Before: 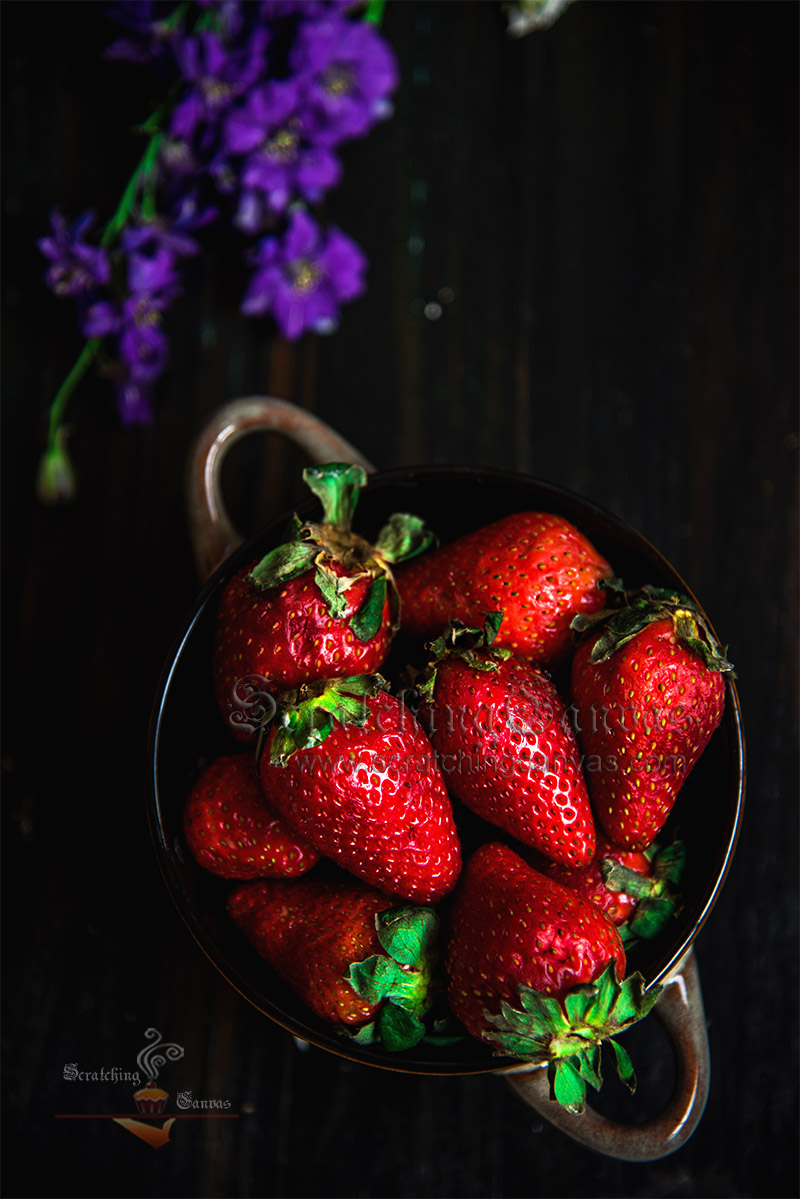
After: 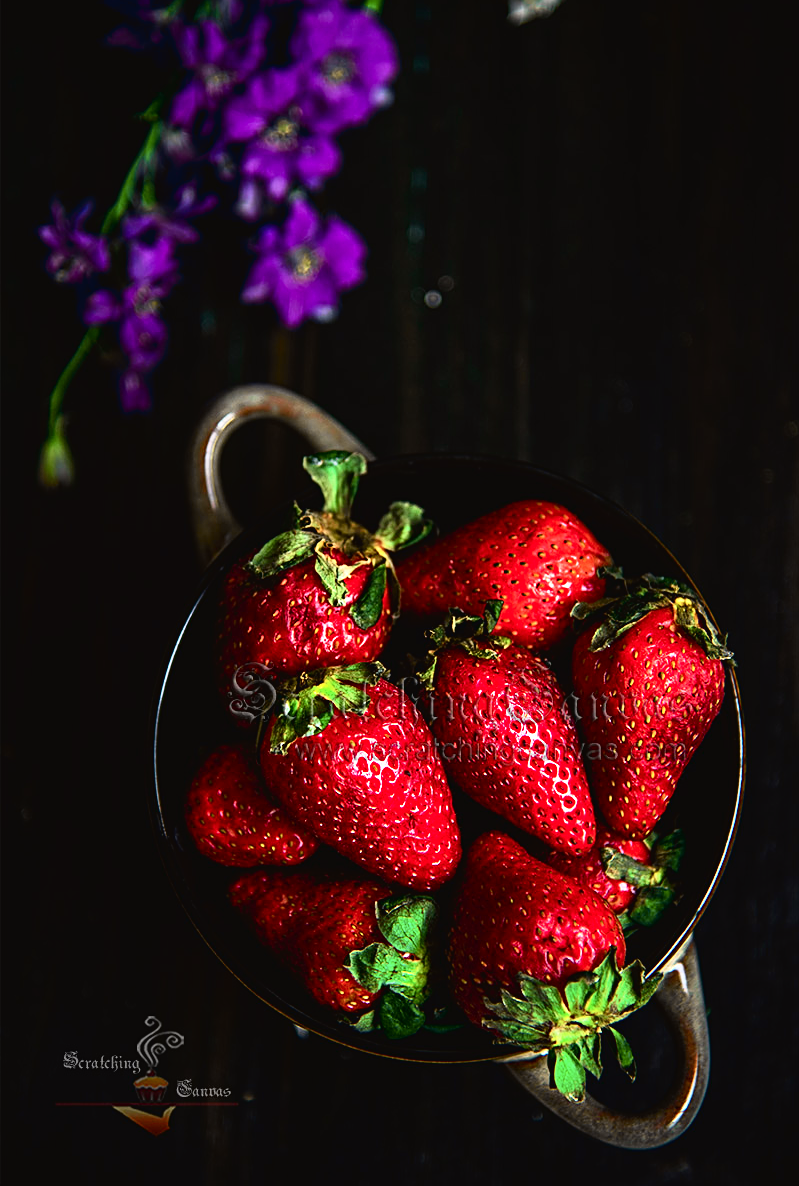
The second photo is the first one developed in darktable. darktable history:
sharpen: on, module defaults
tone equalizer: on, module defaults
crop: top 1.049%, right 0.001%
tone curve: curves: ch0 [(0, 0.024) (0.049, 0.038) (0.176, 0.162) (0.311, 0.337) (0.416, 0.471) (0.565, 0.658) (0.817, 0.911) (1, 1)]; ch1 [(0, 0) (0.339, 0.358) (0.445, 0.439) (0.476, 0.47) (0.504, 0.504) (0.53, 0.511) (0.557, 0.558) (0.627, 0.664) (0.728, 0.786) (1, 1)]; ch2 [(0, 0) (0.327, 0.324) (0.417, 0.44) (0.46, 0.453) (0.502, 0.504) (0.526, 0.52) (0.549, 0.561) (0.619, 0.657) (0.76, 0.765) (1, 1)], color space Lab, independent channels, preserve colors none
